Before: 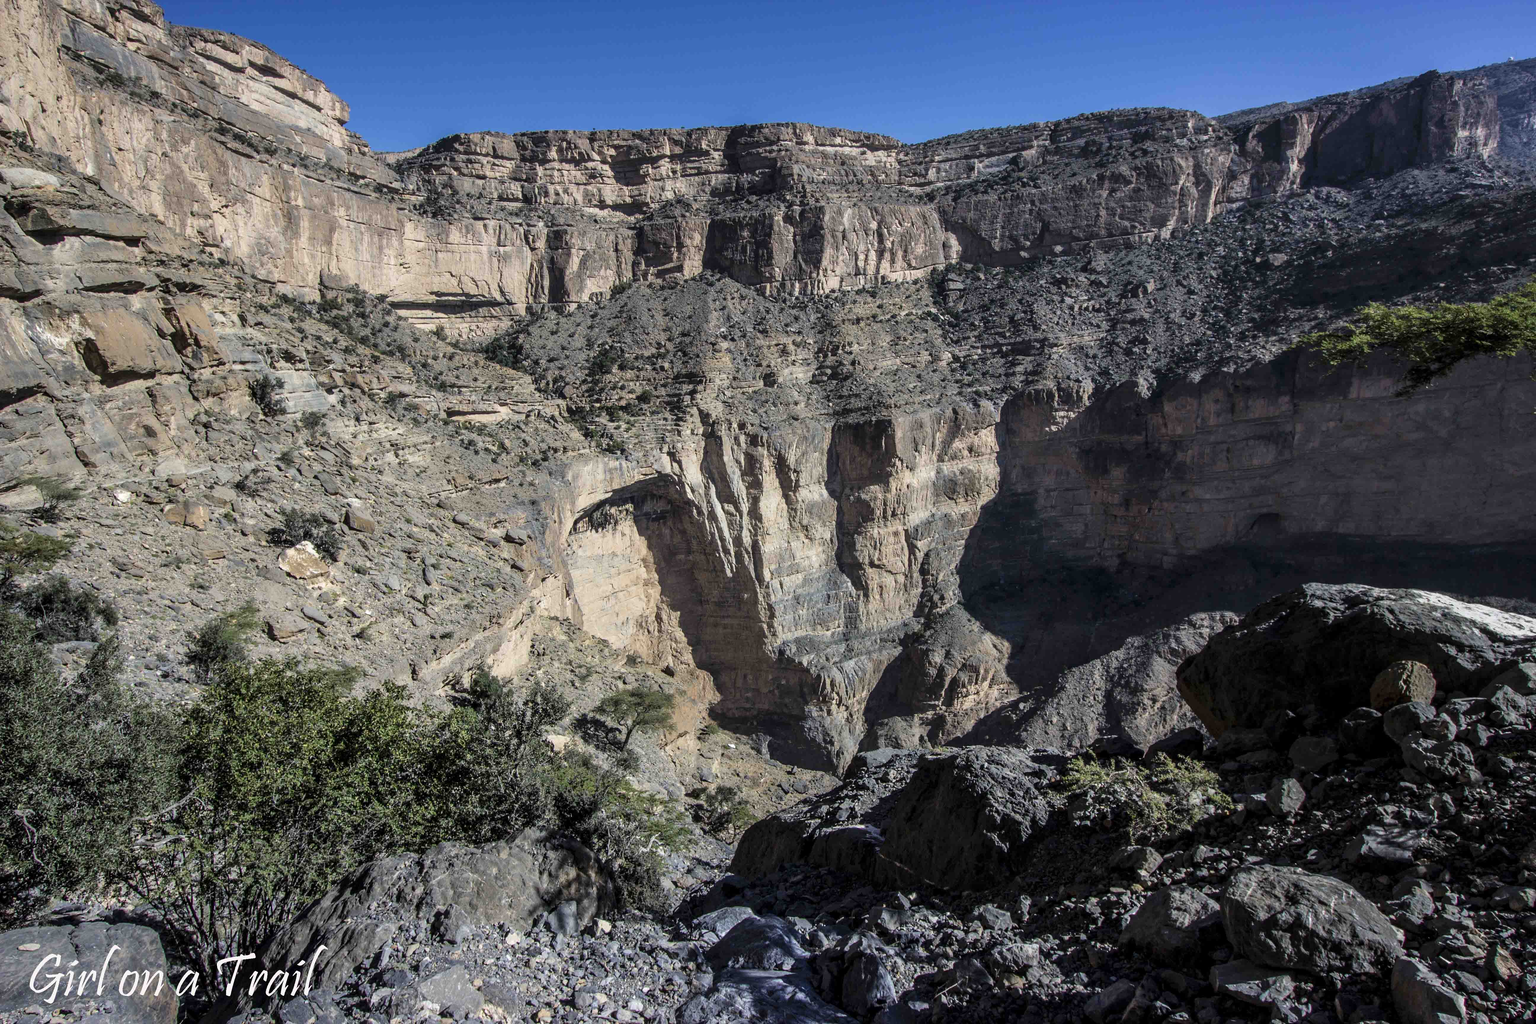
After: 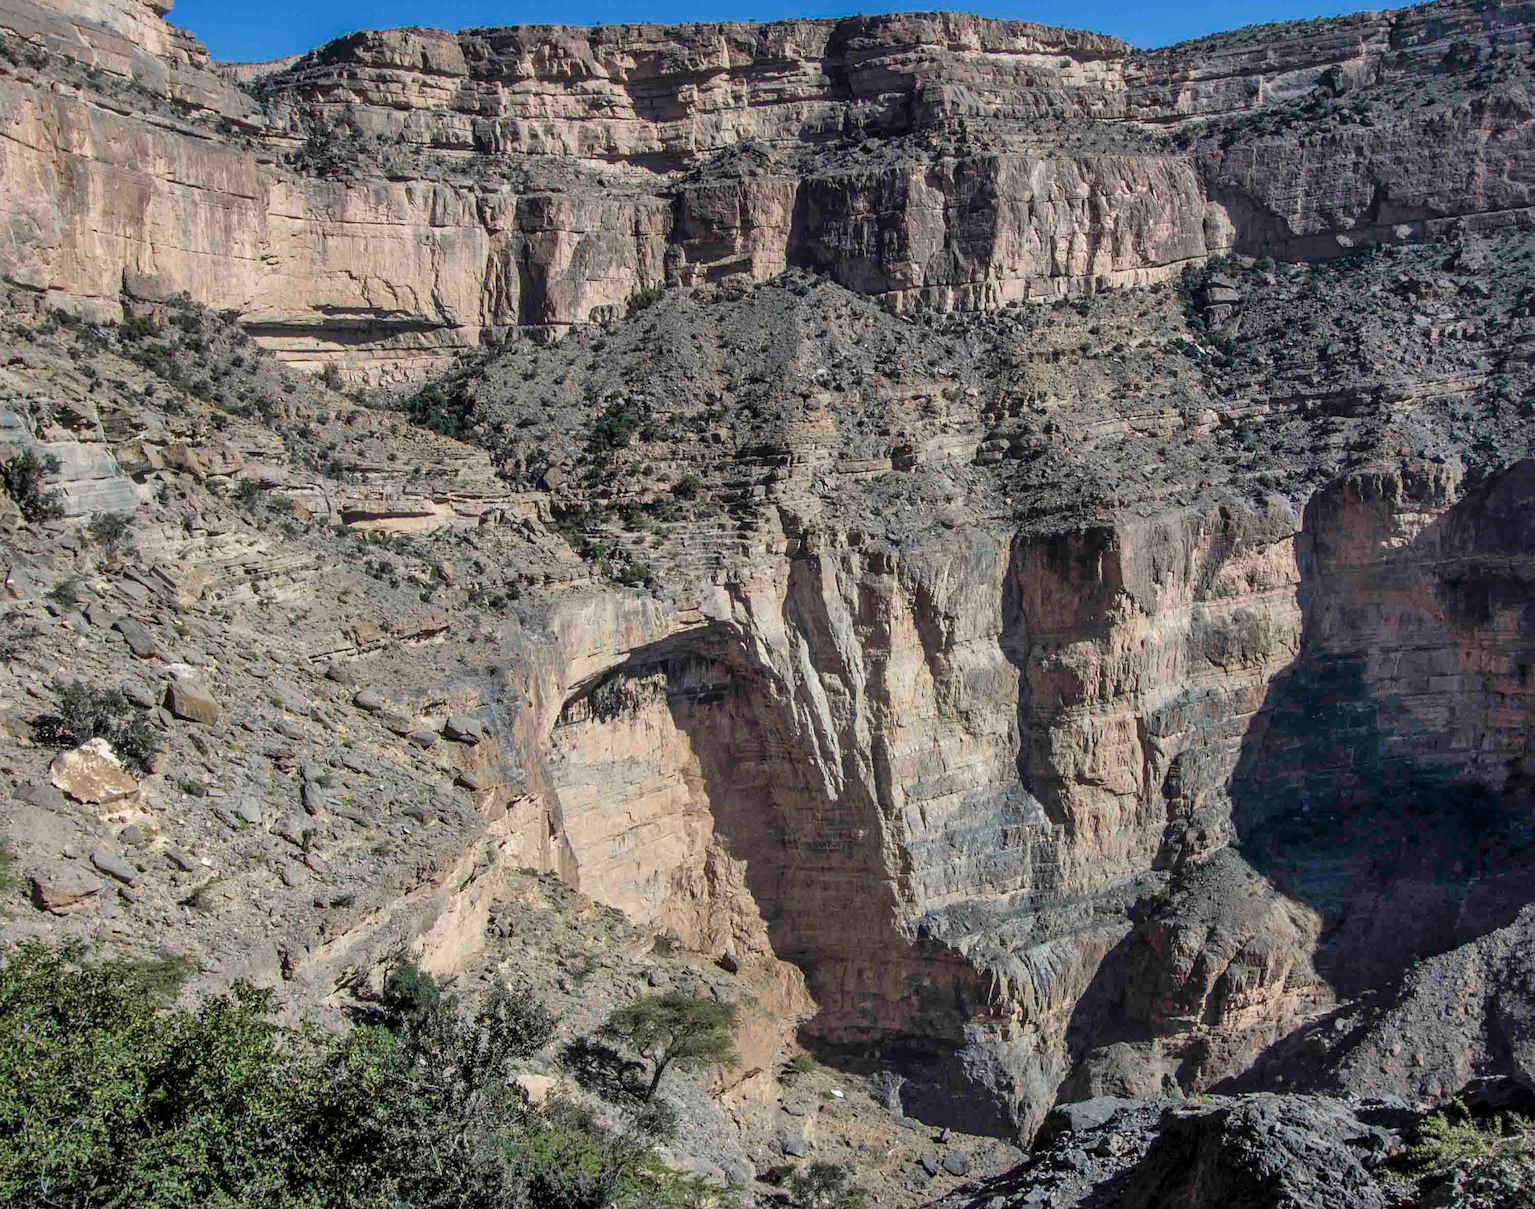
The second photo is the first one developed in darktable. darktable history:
shadows and highlights: on, module defaults
crop: left 16.251%, top 11.341%, right 26.095%, bottom 20.561%
